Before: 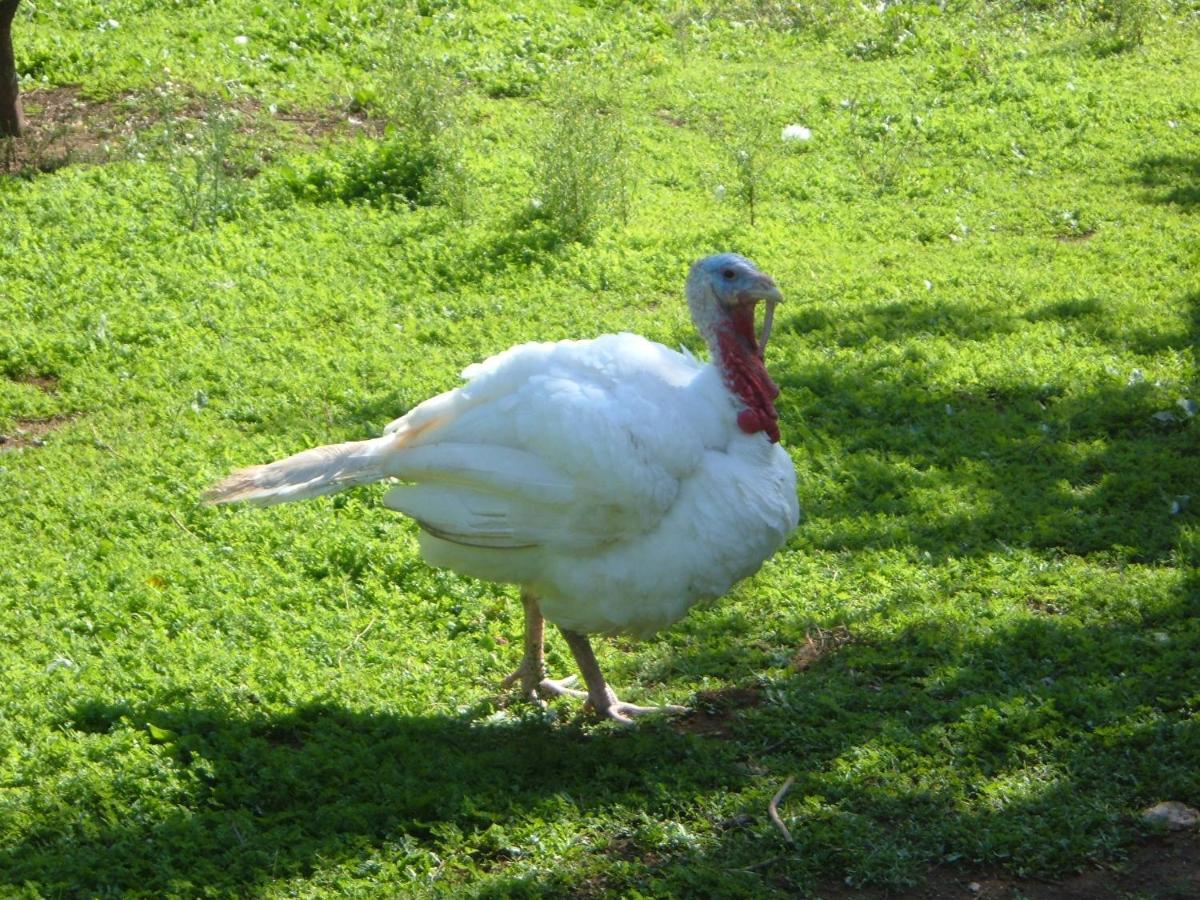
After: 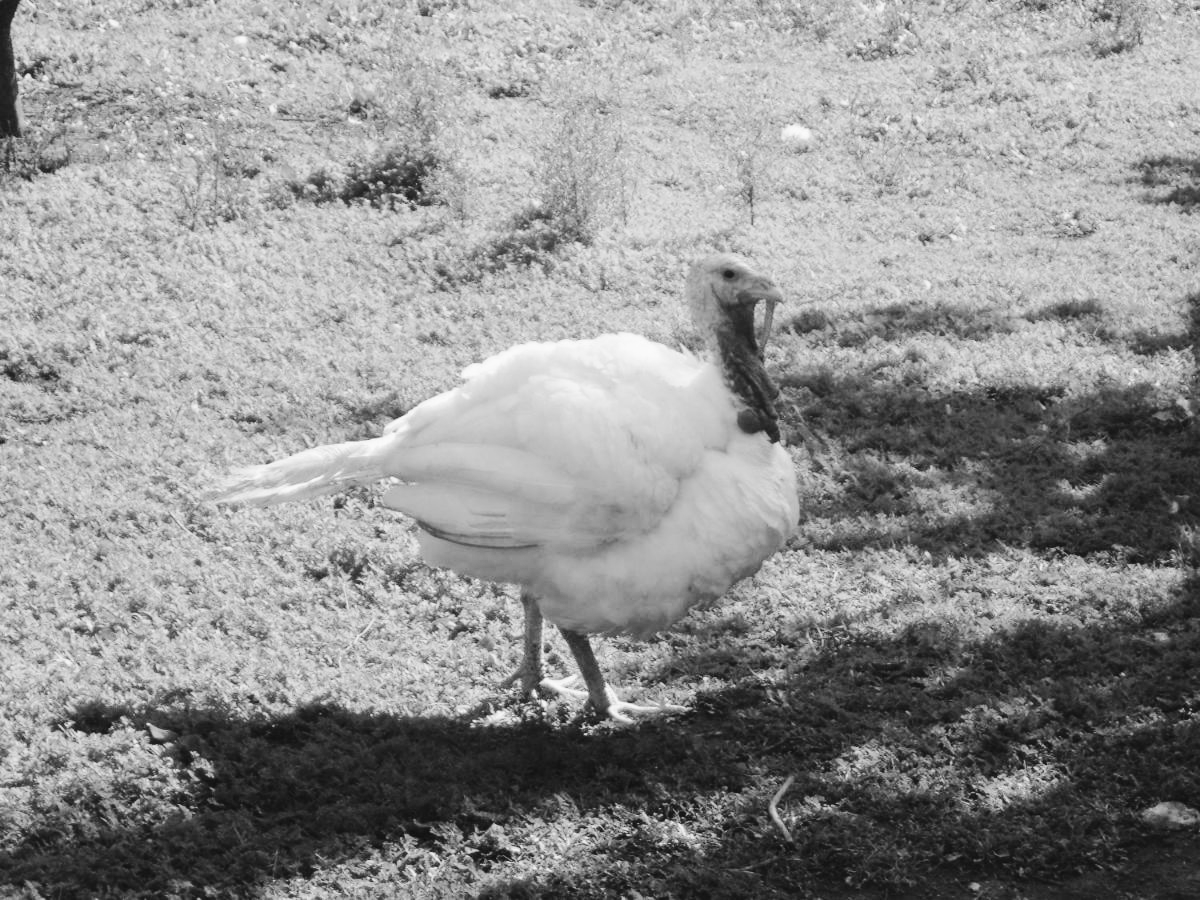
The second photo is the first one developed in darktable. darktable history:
tone curve: curves: ch0 [(0, 0.026) (0.146, 0.158) (0.272, 0.34) (0.453, 0.627) (0.687, 0.829) (1, 1)], color space Lab, linked channels, preserve colors none
color calibration "t3mujinpack channel mixer": output gray [0.18, 0.41, 0.41, 0], gray › normalize channels true, illuminant same as pipeline (D50), adaptation XYZ, x 0.346, y 0.359, gamut compression 0
